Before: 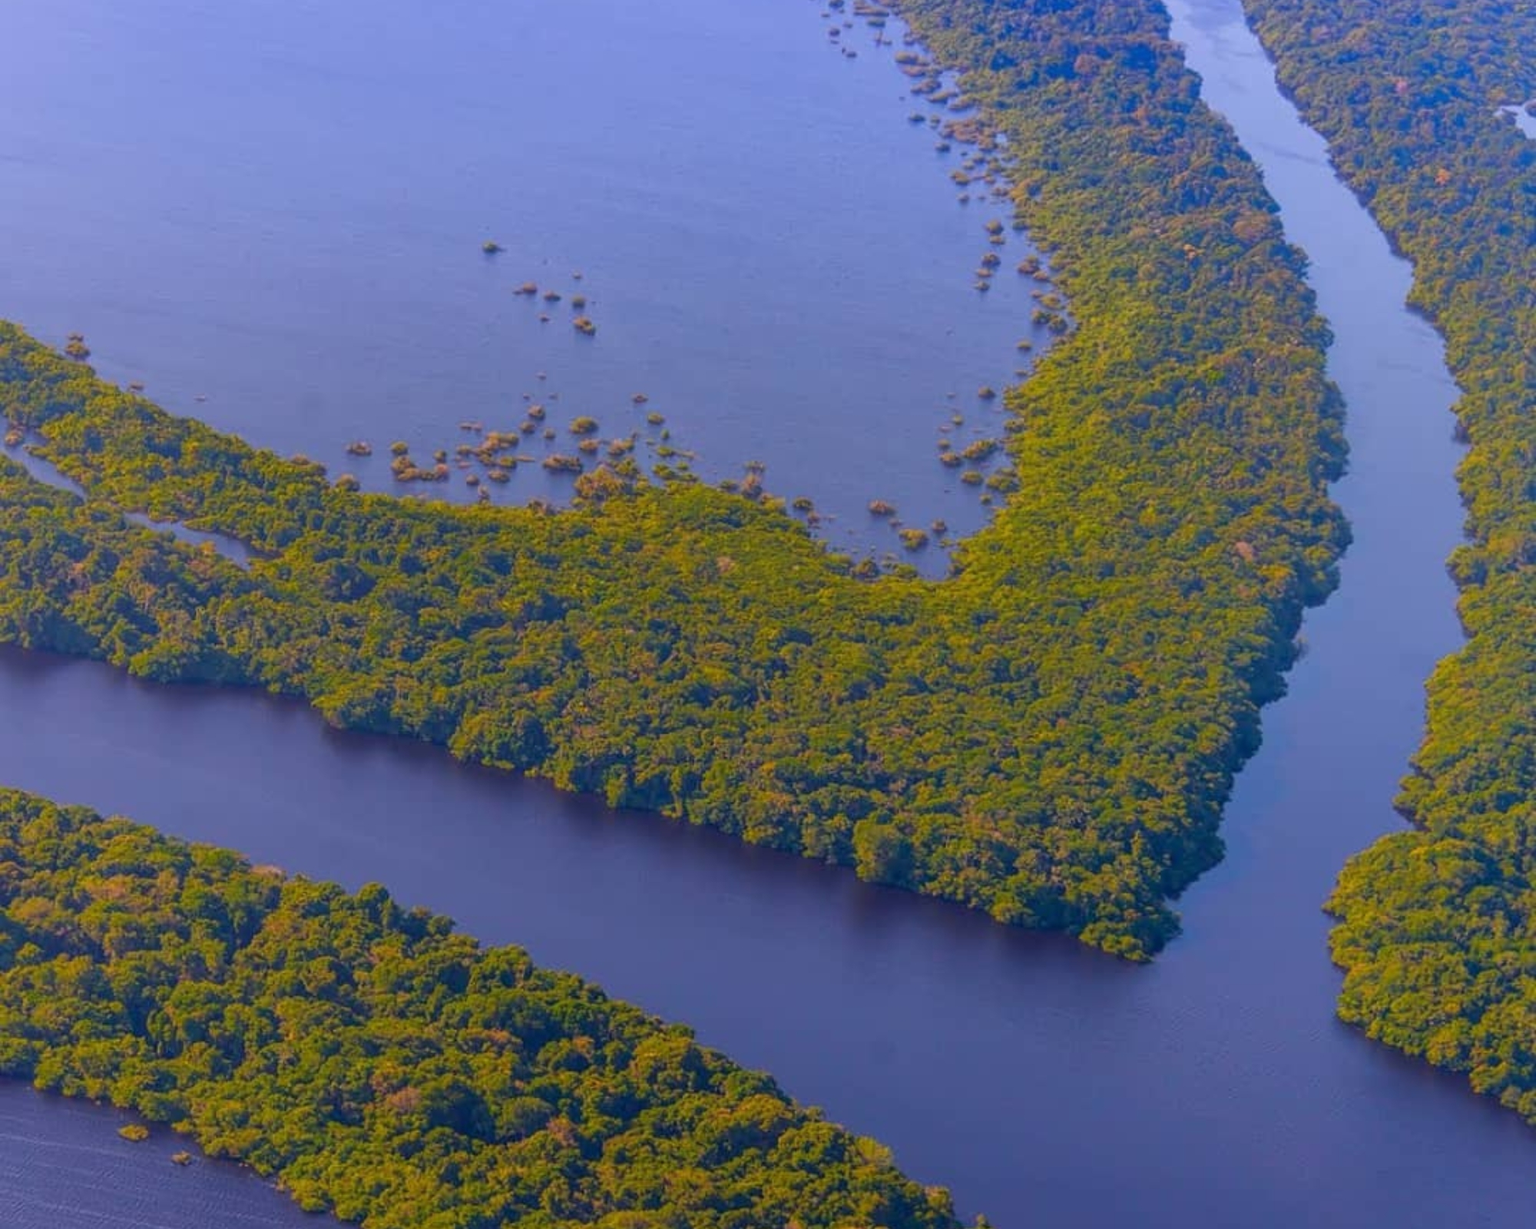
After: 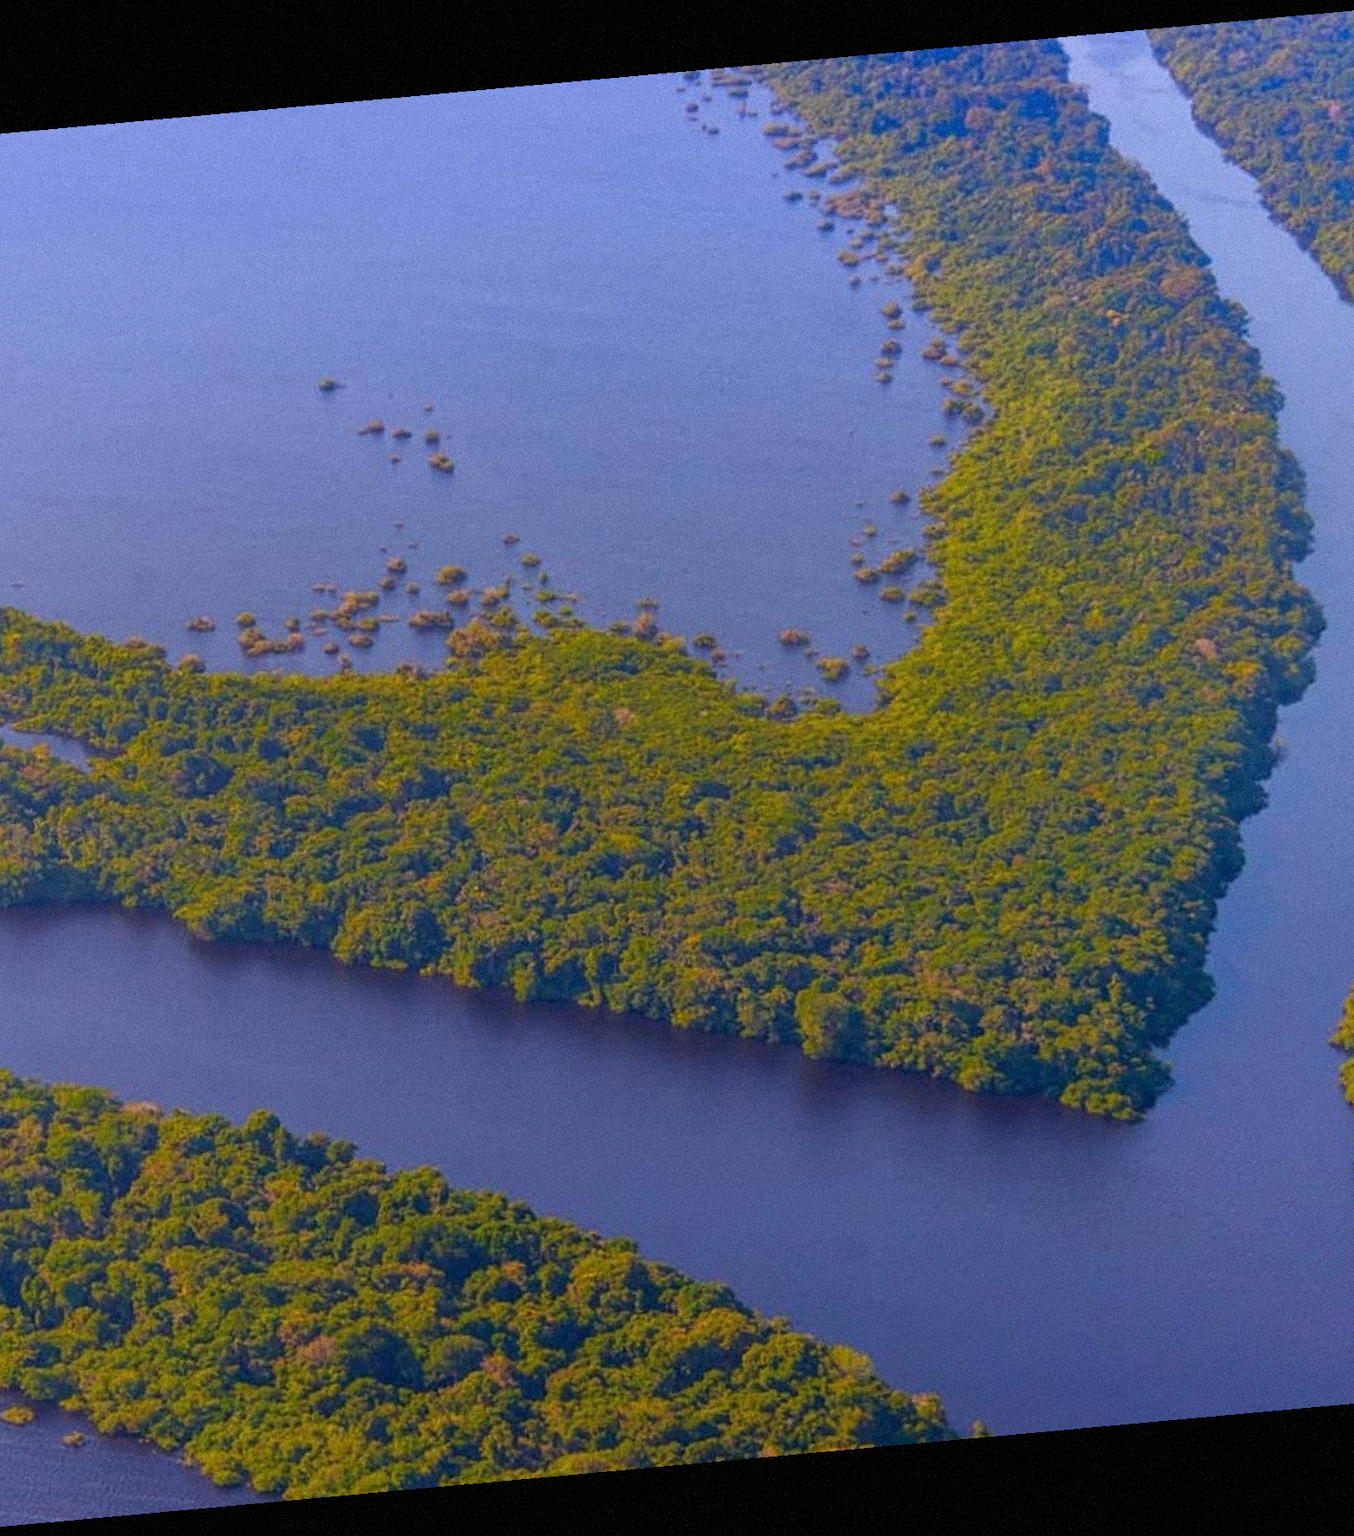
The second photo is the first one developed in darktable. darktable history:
grain: mid-tones bias 0%
rotate and perspective: rotation -5.2°, automatic cropping off
crop: left 13.443%, right 13.31%
